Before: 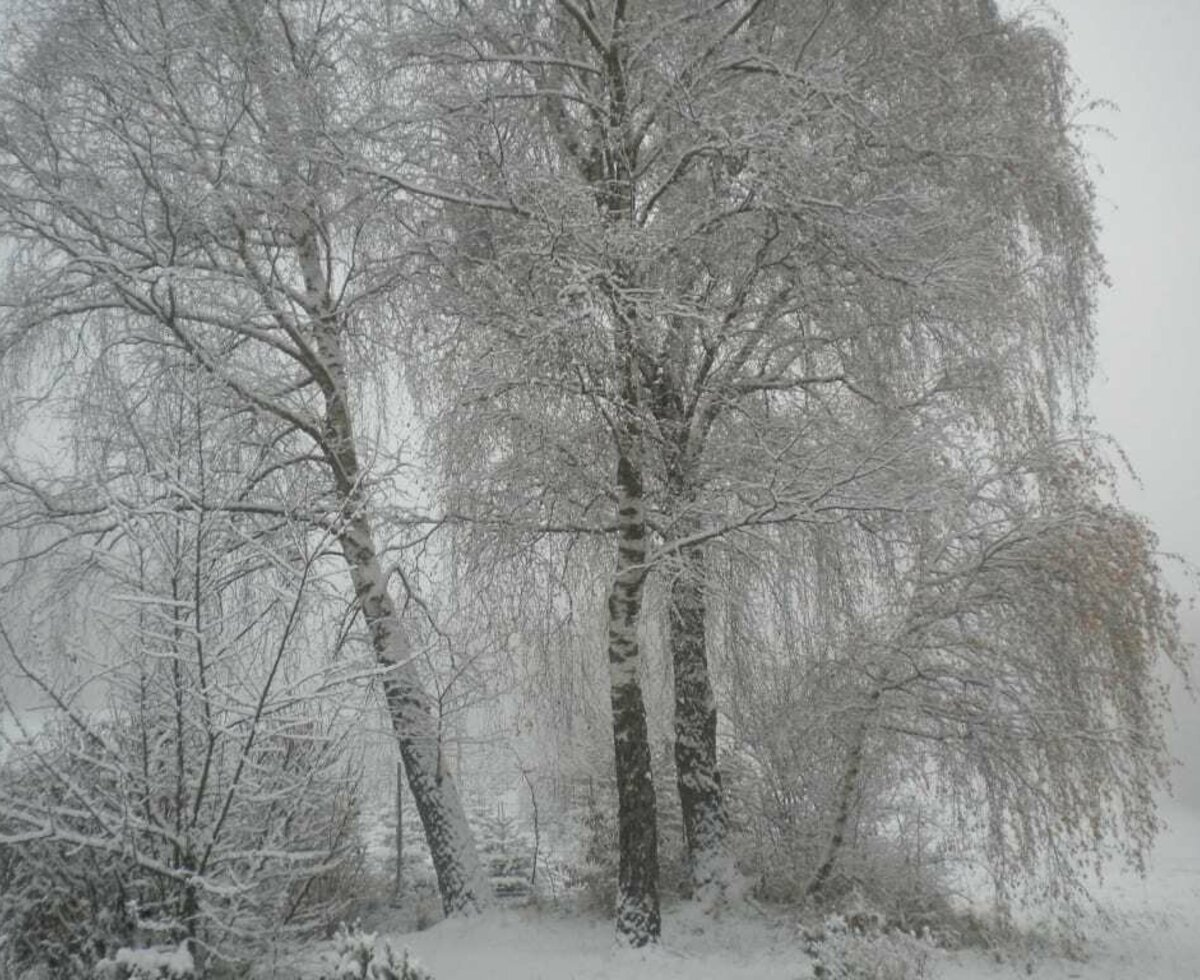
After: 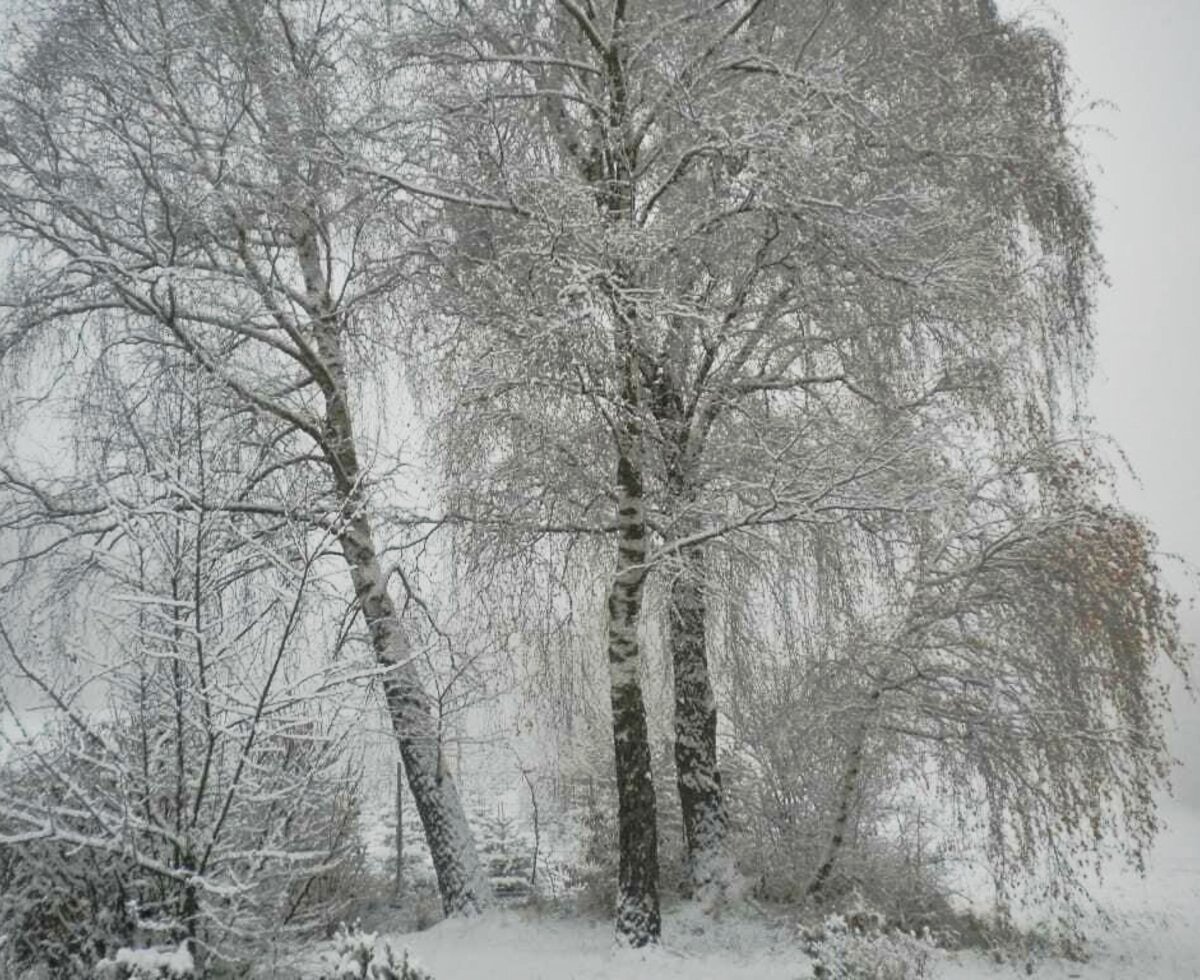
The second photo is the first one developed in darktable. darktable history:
shadows and highlights: low approximation 0.01, soften with gaussian
tone curve: curves: ch0 [(0, 0.008) (0.081, 0.044) (0.177, 0.123) (0.283, 0.253) (0.416, 0.449) (0.495, 0.524) (0.661, 0.756) (0.796, 0.859) (1, 0.951)]; ch1 [(0, 0) (0.161, 0.092) (0.35, 0.33) (0.392, 0.392) (0.427, 0.426) (0.479, 0.472) (0.505, 0.5) (0.521, 0.524) (0.567, 0.556) (0.583, 0.588) (0.625, 0.627) (0.678, 0.733) (1, 1)]; ch2 [(0, 0) (0.346, 0.362) (0.404, 0.427) (0.502, 0.499) (0.531, 0.523) (0.544, 0.561) (0.58, 0.59) (0.629, 0.642) (0.717, 0.678) (1, 1)], preserve colors none
